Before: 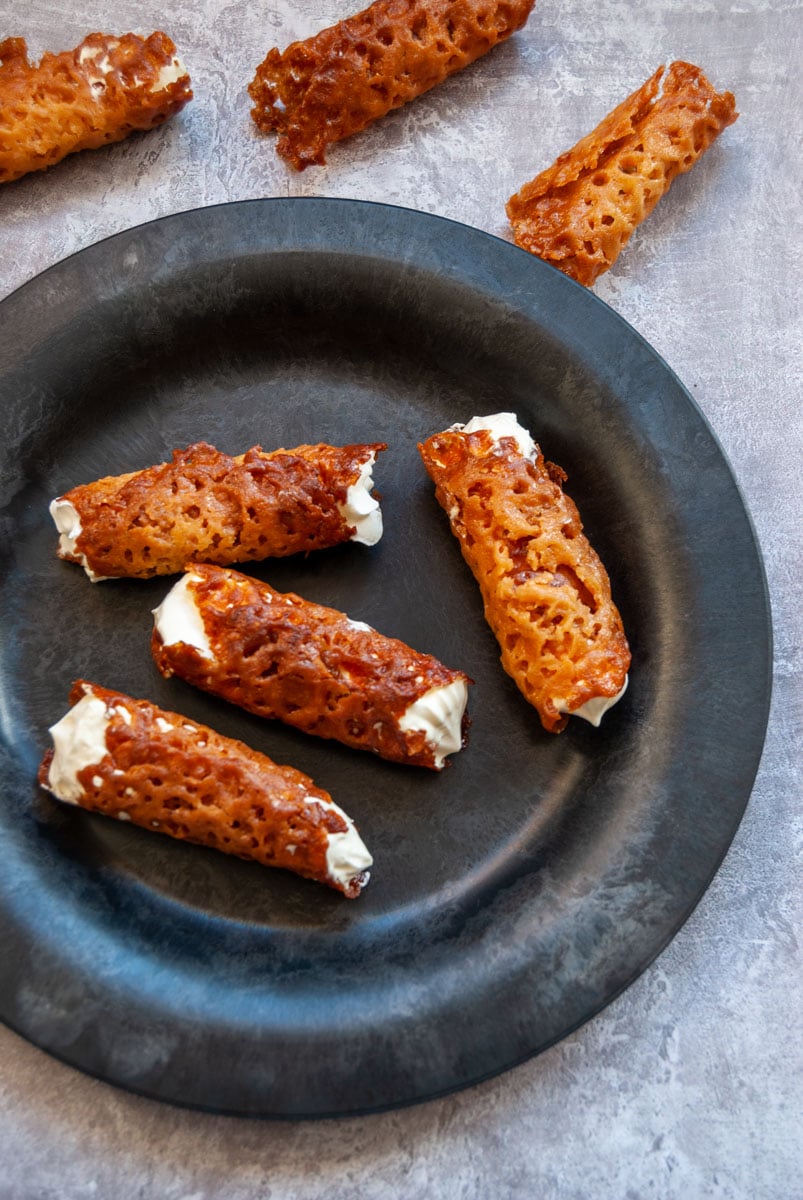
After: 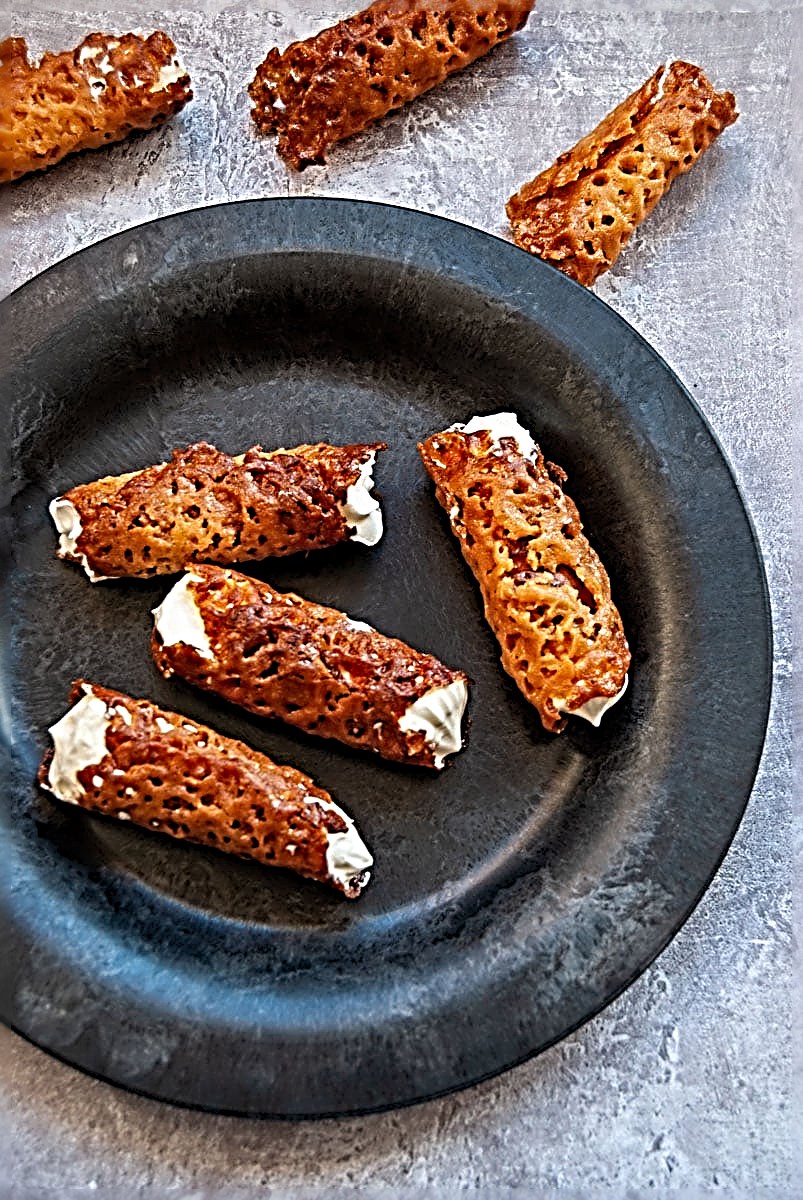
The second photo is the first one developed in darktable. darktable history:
levels: levels [0.016, 0.5, 0.996]
sharpen: radius 4.008, amount 1.988
